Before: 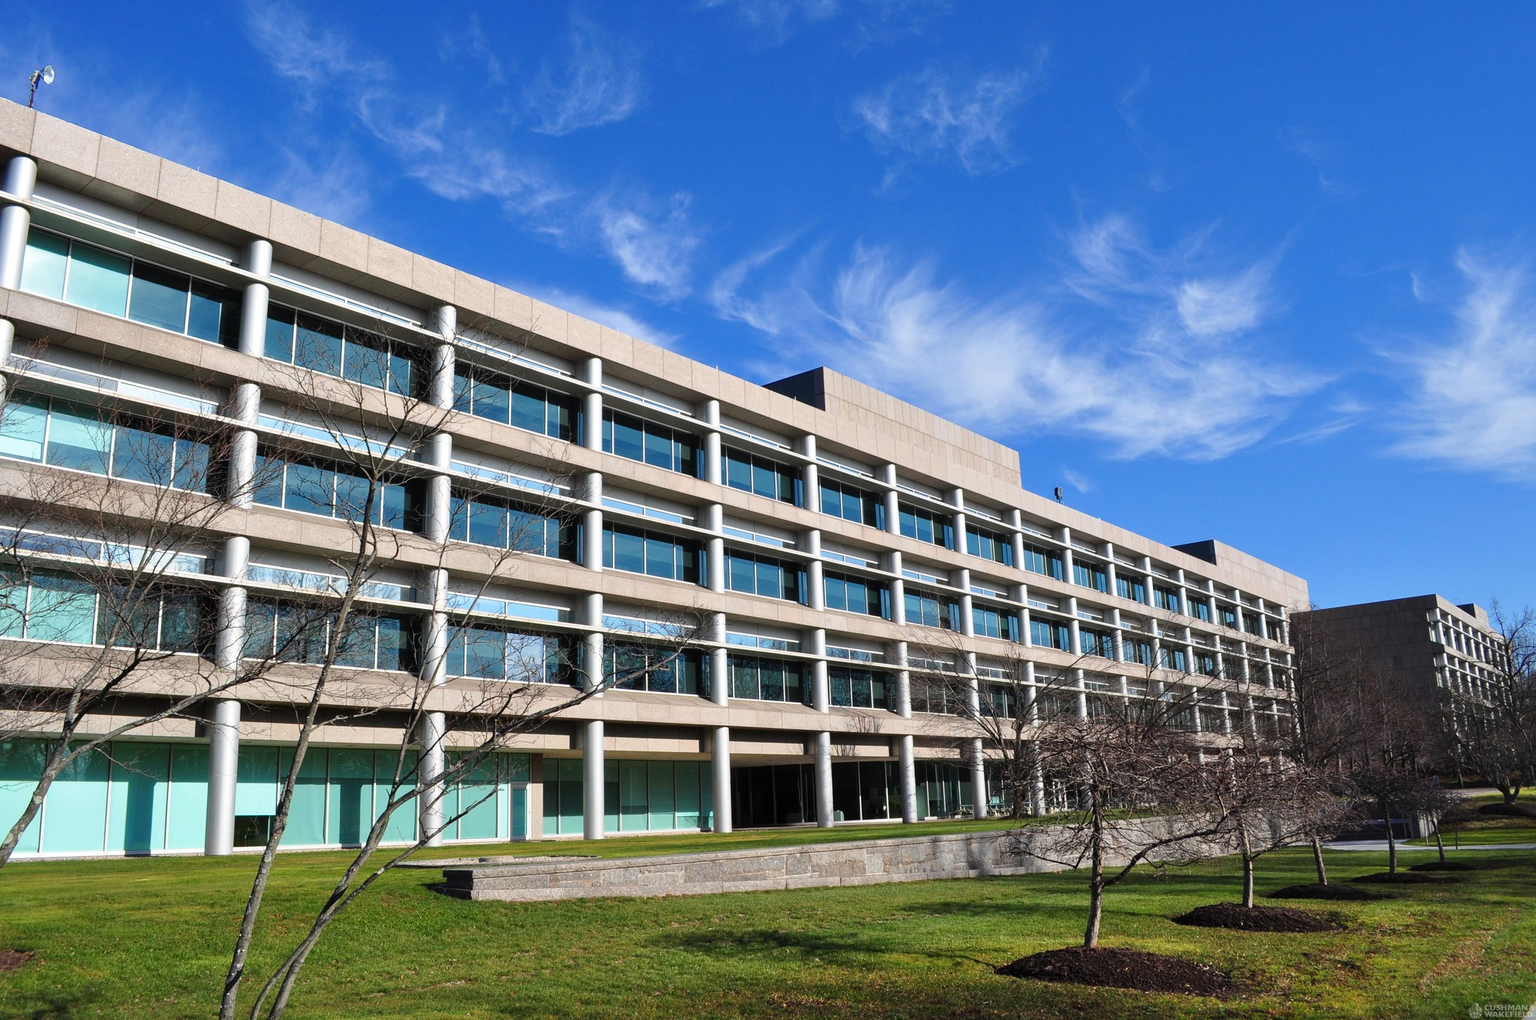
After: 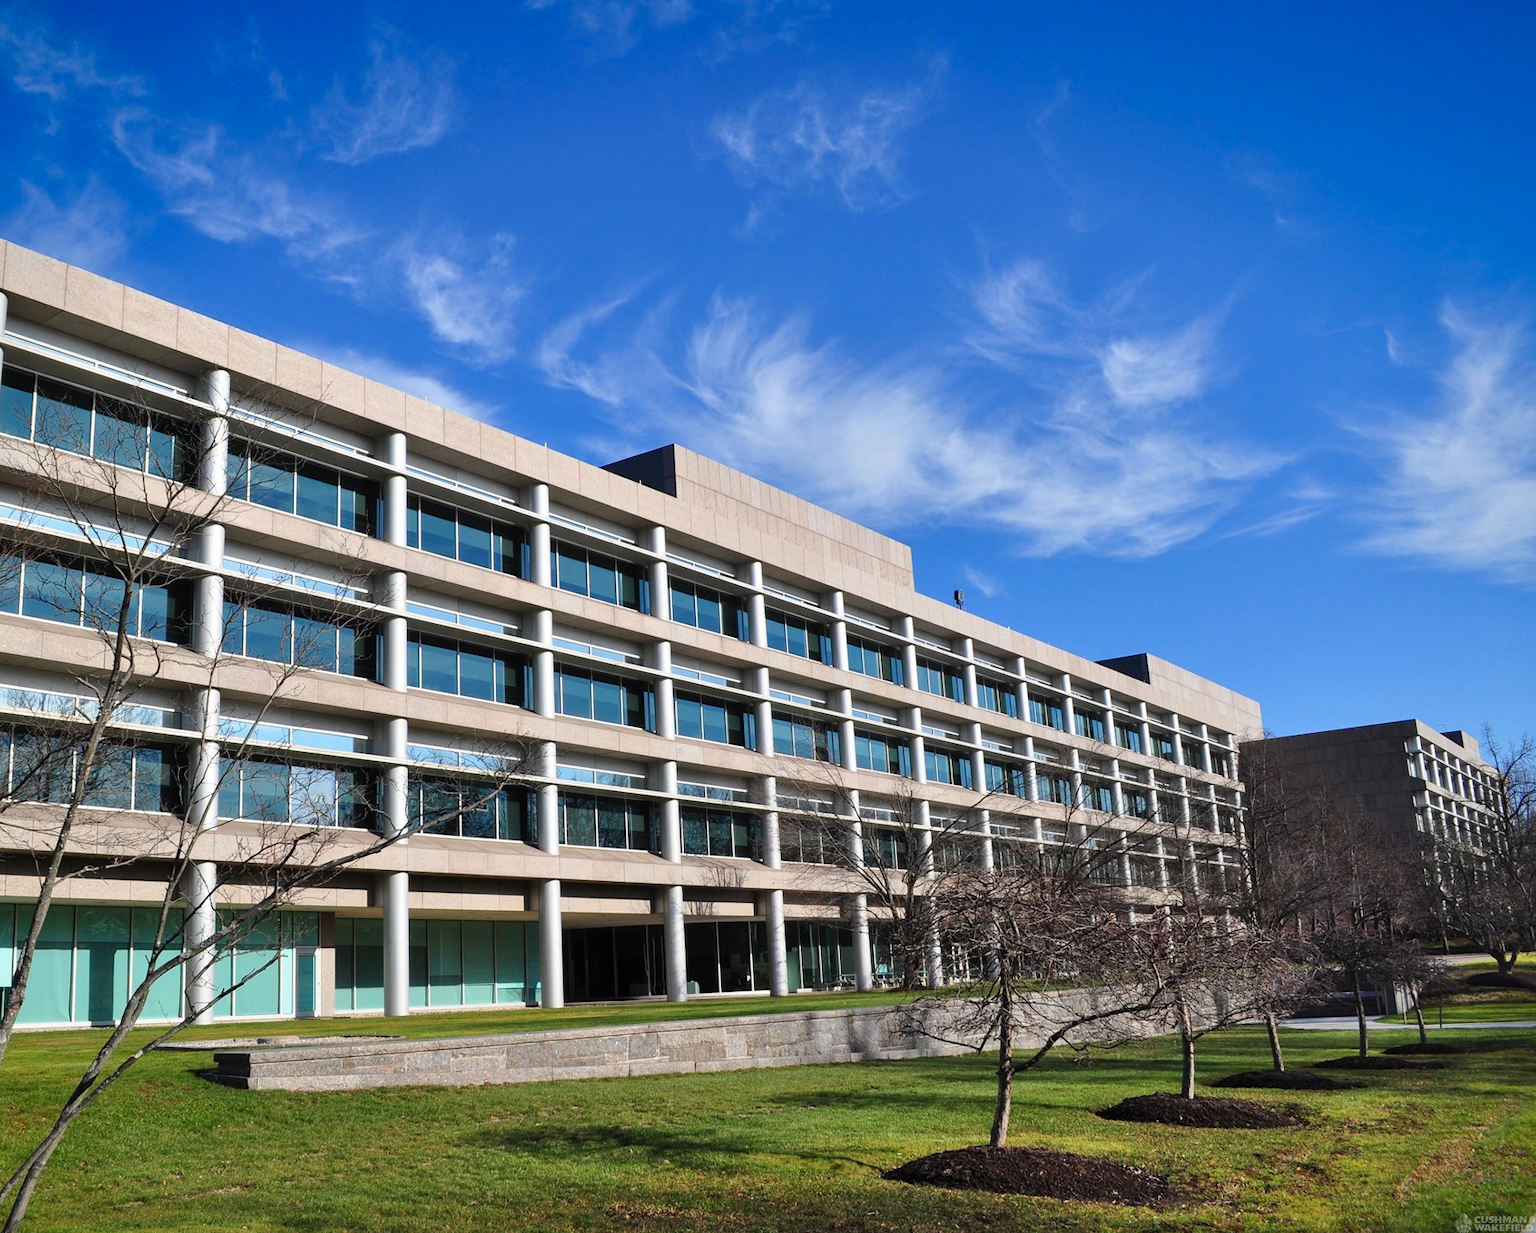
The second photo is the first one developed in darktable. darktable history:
shadows and highlights: soften with gaussian
vignetting: fall-off start 99.82%, fall-off radius 72.09%, saturation 0.375, center (-0.03, 0.233), width/height ratio 1.178, unbound false
crop: left 17.37%, bottom 0.044%
